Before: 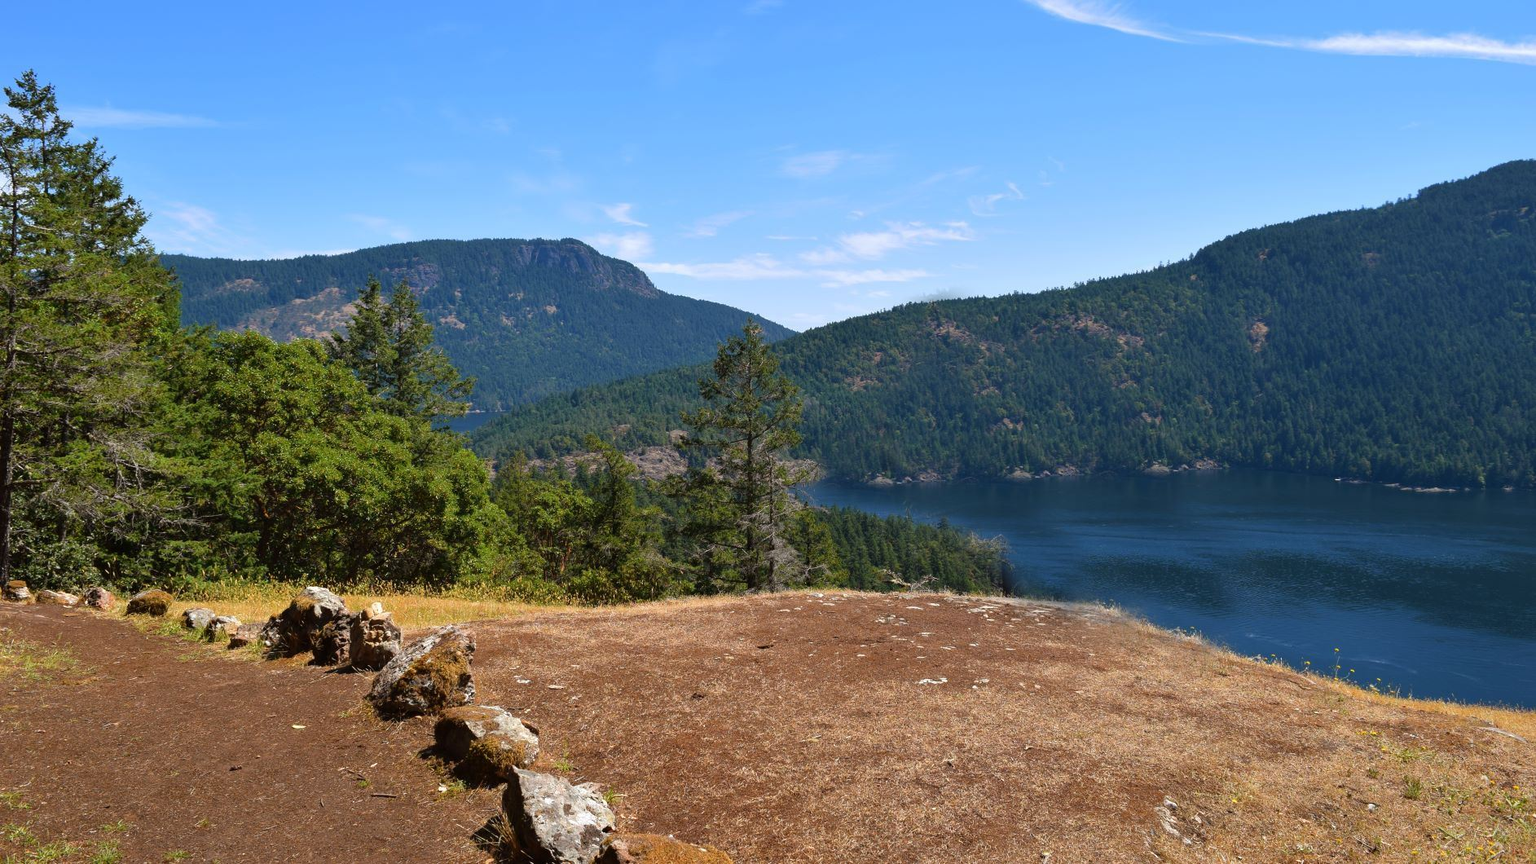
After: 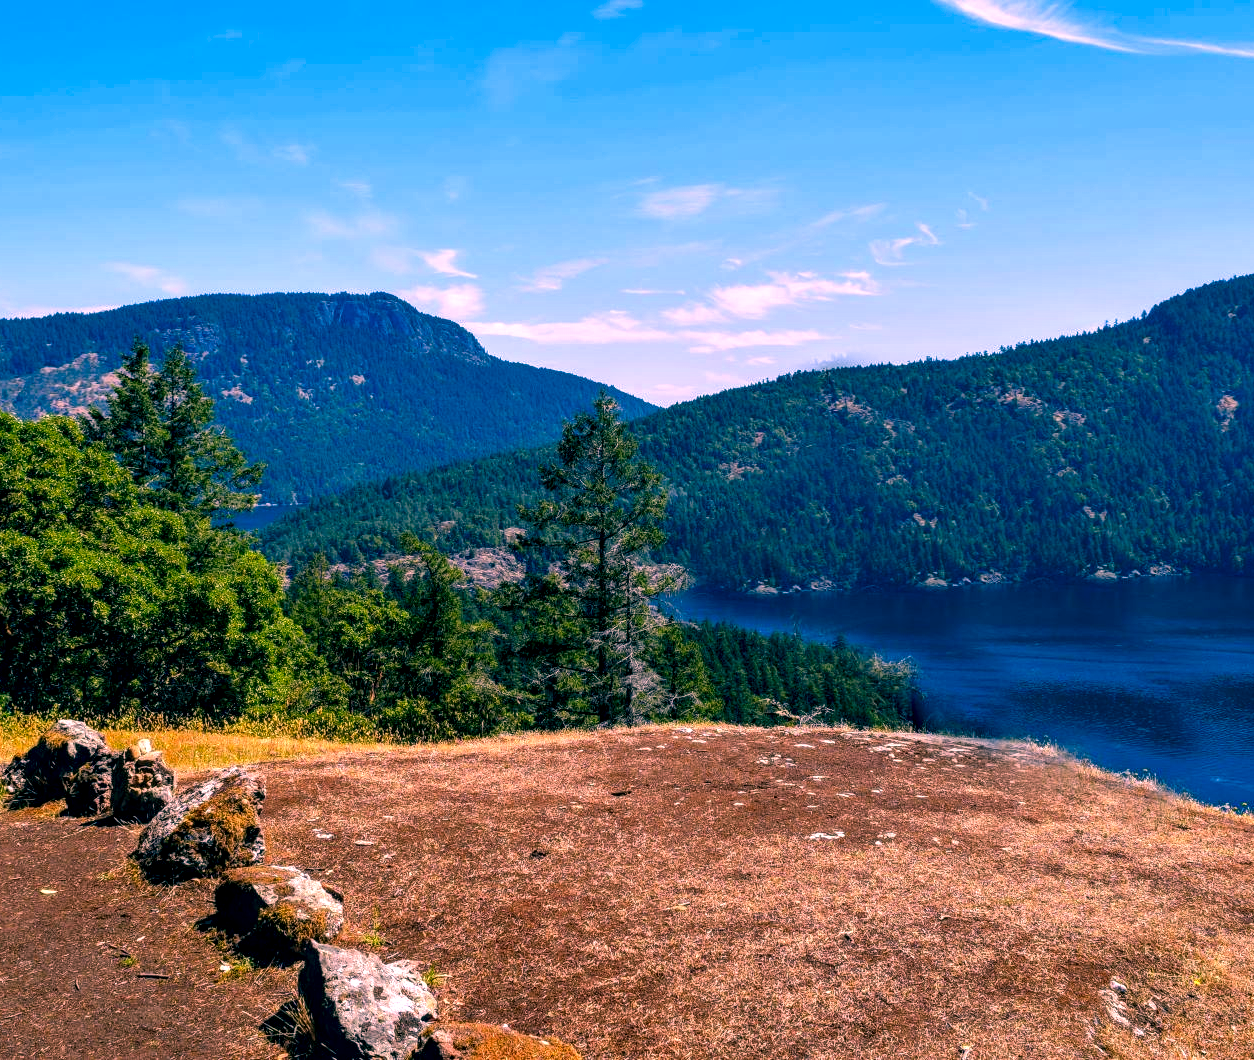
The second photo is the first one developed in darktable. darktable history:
crop: left 16.899%, right 16.556%
color correction: highlights a* 17.03, highlights b* 0.205, shadows a* -15.38, shadows b* -14.56, saturation 1.5
local contrast: highlights 19%, detail 186%
